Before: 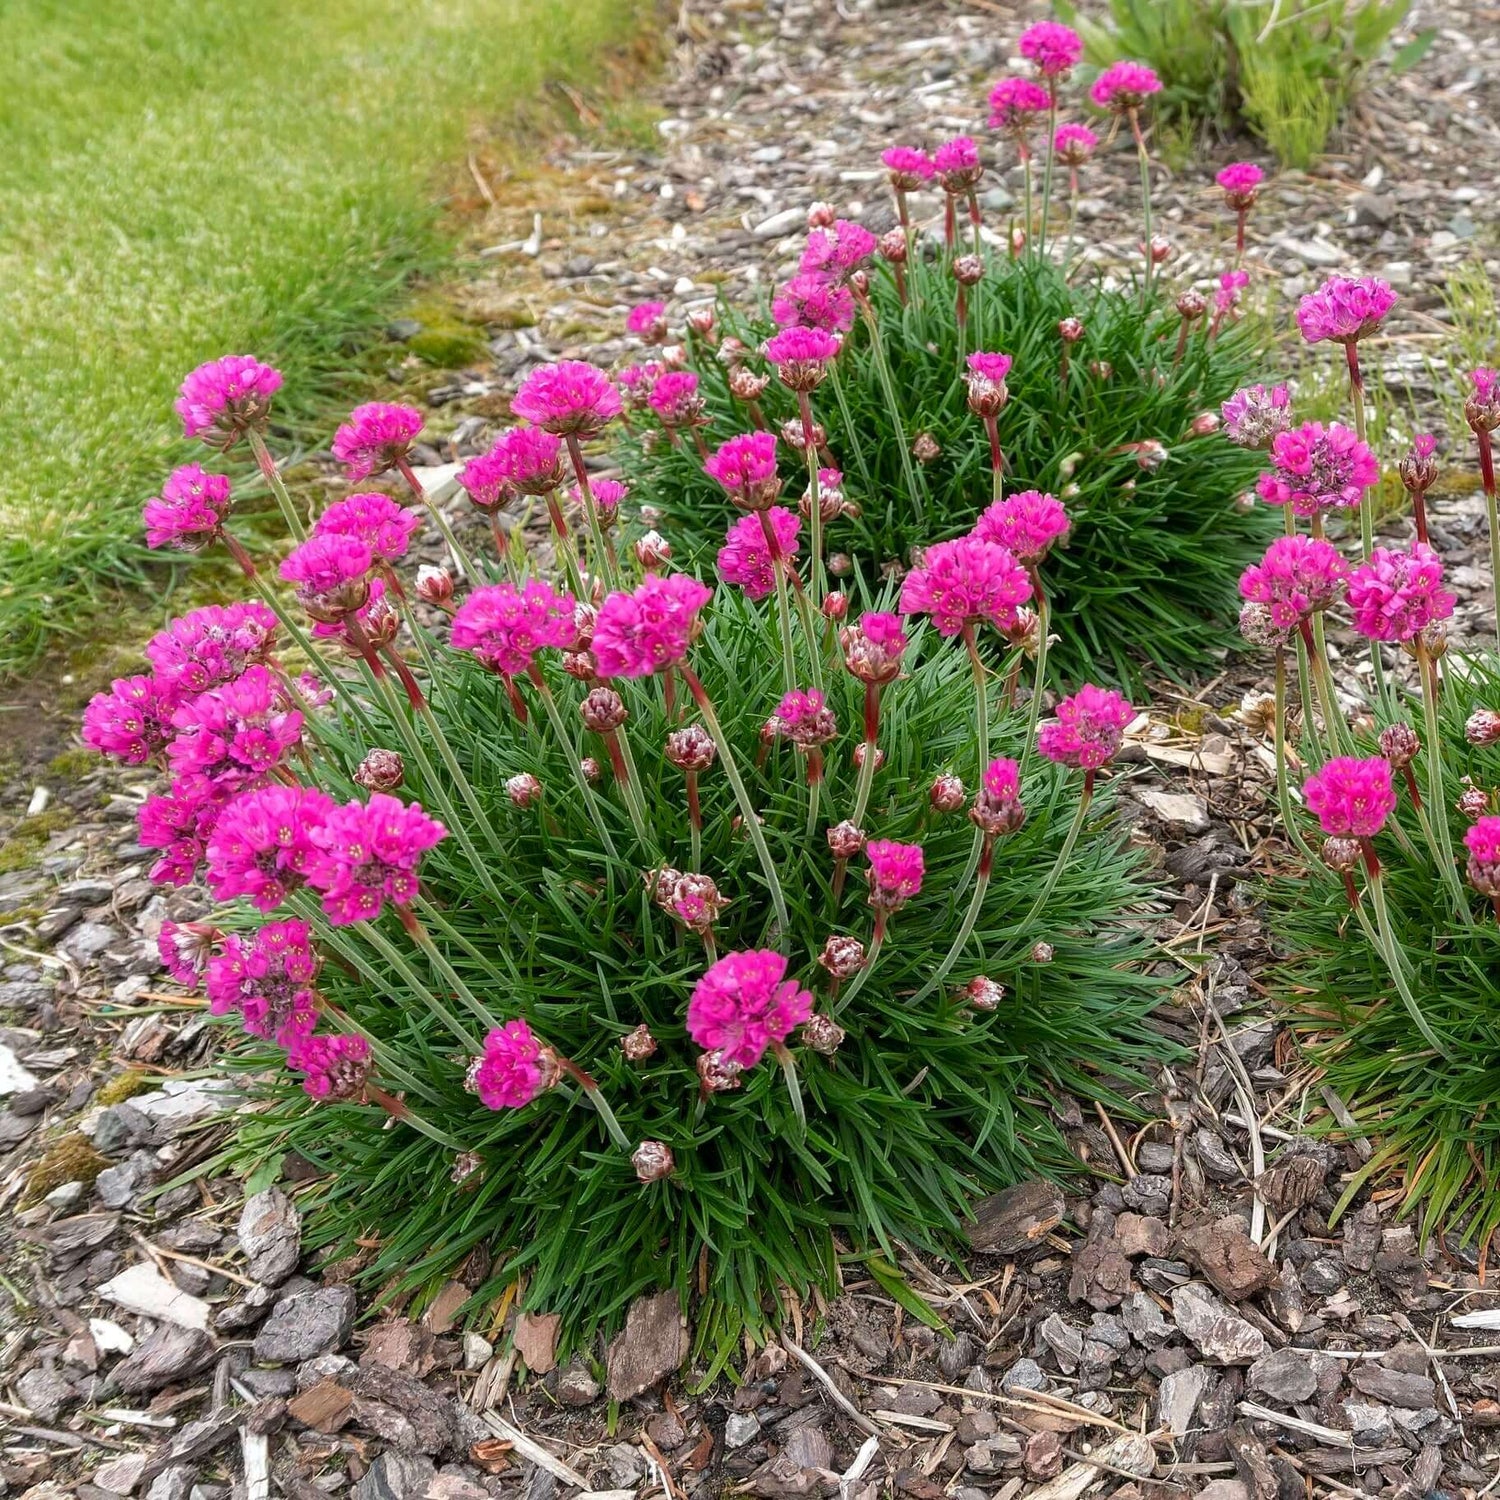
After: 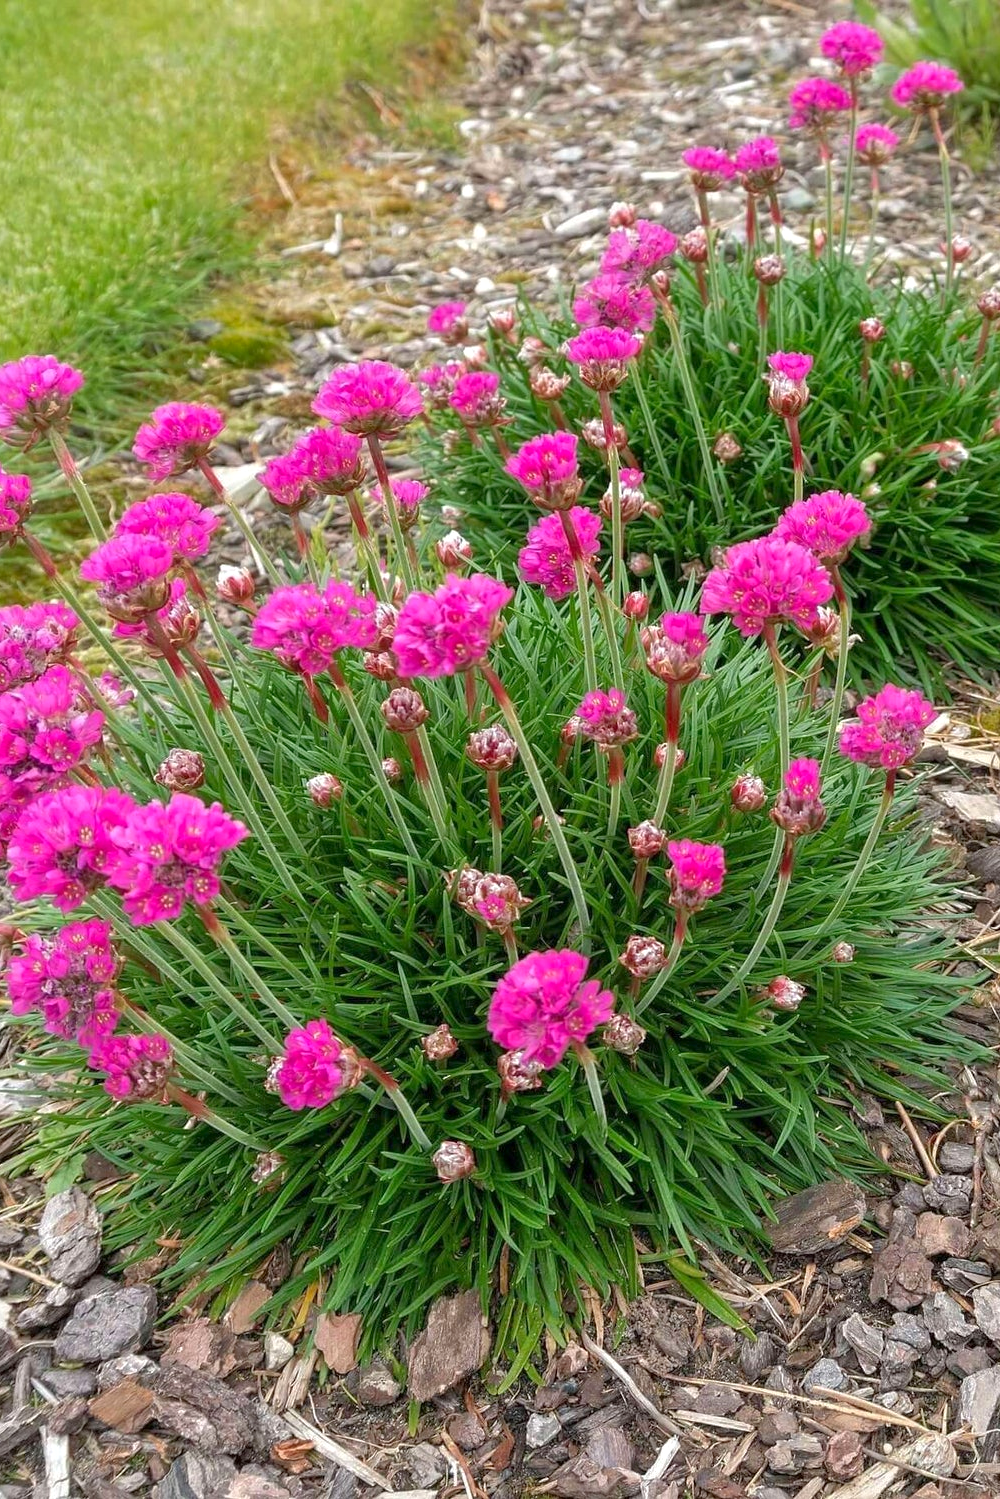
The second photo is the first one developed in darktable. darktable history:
shadows and highlights: shadows -20.03, white point adjustment -1.86, highlights -35.18
tone equalizer: -8 EV 0.968 EV, -7 EV 0.971 EV, -6 EV 1.04 EV, -5 EV 0.988 EV, -4 EV 1.03 EV, -3 EV 0.77 EV, -2 EV 0.507 EV, -1 EV 0.244 EV
crop and rotate: left 13.391%, right 19.915%
